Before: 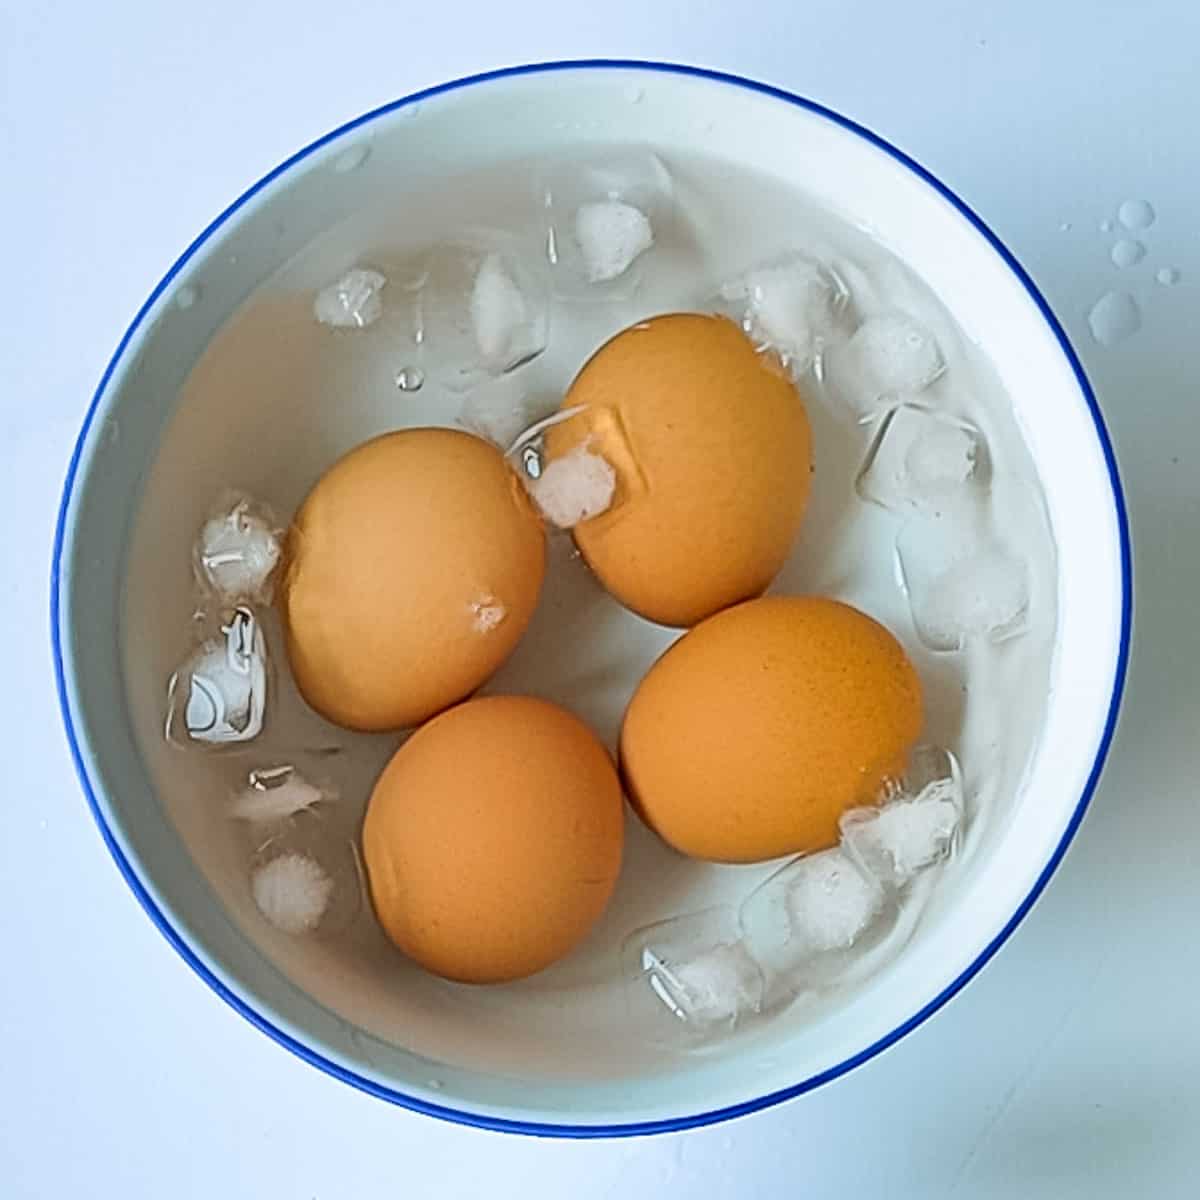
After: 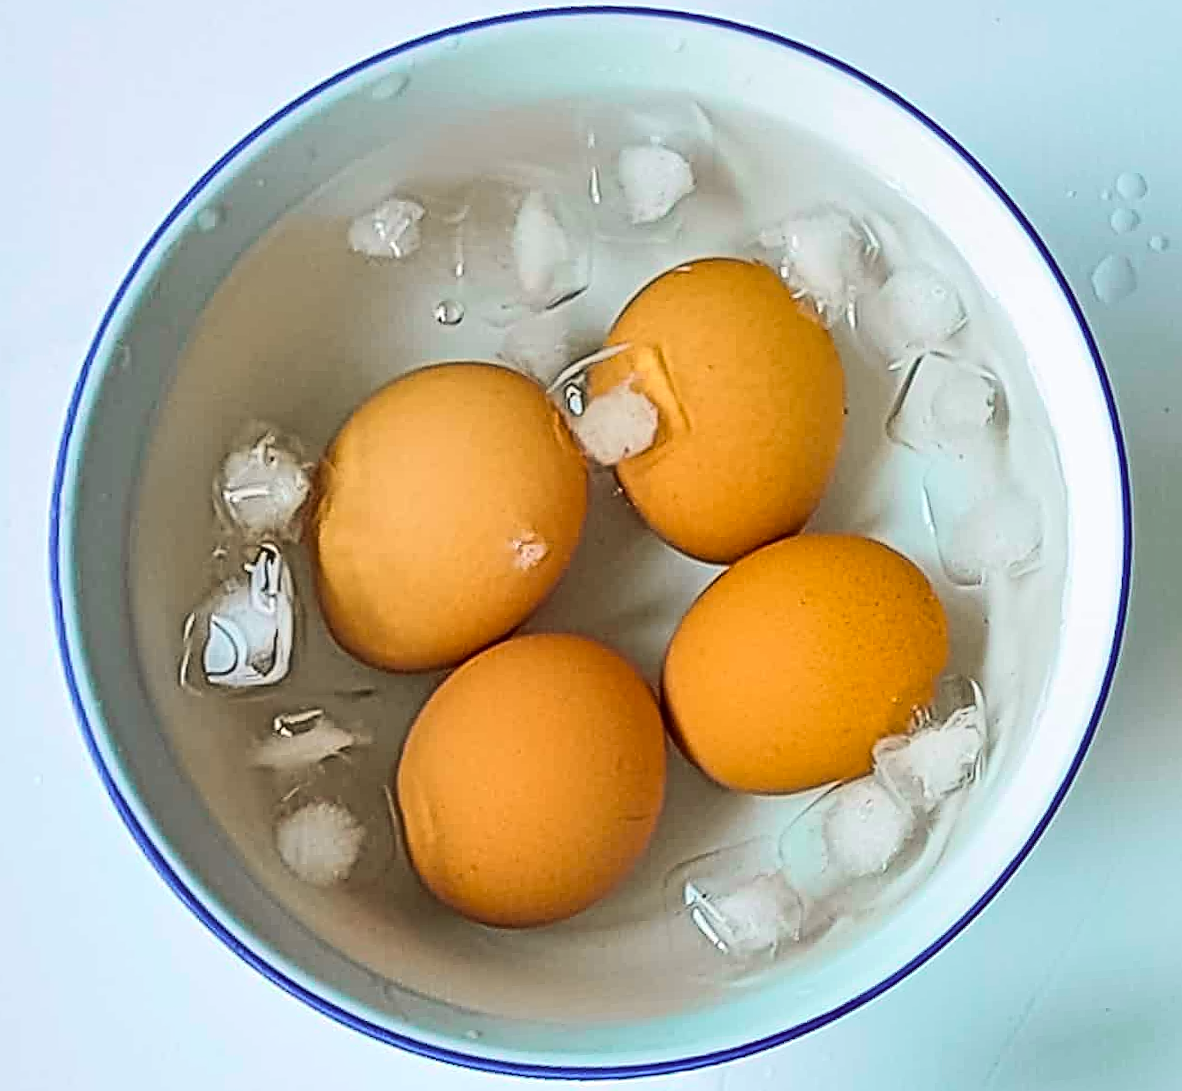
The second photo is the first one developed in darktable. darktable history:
sharpen: radius 0.969, amount 0.604
white balance: red 1.009, blue 0.985
tone curve: curves: ch0 [(0, 0.036) (0.053, 0.068) (0.211, 0.217) (0.519, 0.513) (0.847, 0.82) (0.991, 0.914)]; ch1 [(0, 0) (0.276, 0.206) (0.412, 0.353) (0.482, 0.475) (0.495, 0.5) (0.509, 0.502) (0.563, 0.57) (0.667, 0.672) (0.788, 0.809) (1, 1)]; ch2 [(0, 0) (0.438, 0.456) (0.473, 0.47) (0.503, 0.503) (0.523, 0.528) (0.562, 0.571) (0.612, 0.61) (0.679, 0.72) (1, 1)], color space Lab, independent channels, preserve colors none
contrast equalizer: octaves 7, y [[0.509, 0.514, 0.523, 0.542, 0.578, 0.603], [0.5 ×6], [0.509, 0.514, 0.523, 0.542, 0.578, 0.603], [0.001, 0.002, 0.003, 0.005, 0.01, 0.013], [0.001, 0.002, 0.003, 0.005, 0.01, 0.013]]
contrast brightness saturation: saturation -0.05
rotate and perspective: rotation -0.013°, lens shift (vertical) -0.027, lens shift (horizontal) 0.178, crop left 0.016, crop right 0.989, crop top 0.082, crop bottom 0.918
tone equalizer: -8 EV -0.417 EV, -7 EV -0.389 EV, -6 EV -0.333 EV, -5 EV -0.222 EV, -3 EV 0.222 EV, -2 EV 0.333 EV, -1 EV 0.389 EV, +0 EV 0.417 EV, edges refinement/feathering 500, mask exposure compensation -1.57 EV, preserve details no
